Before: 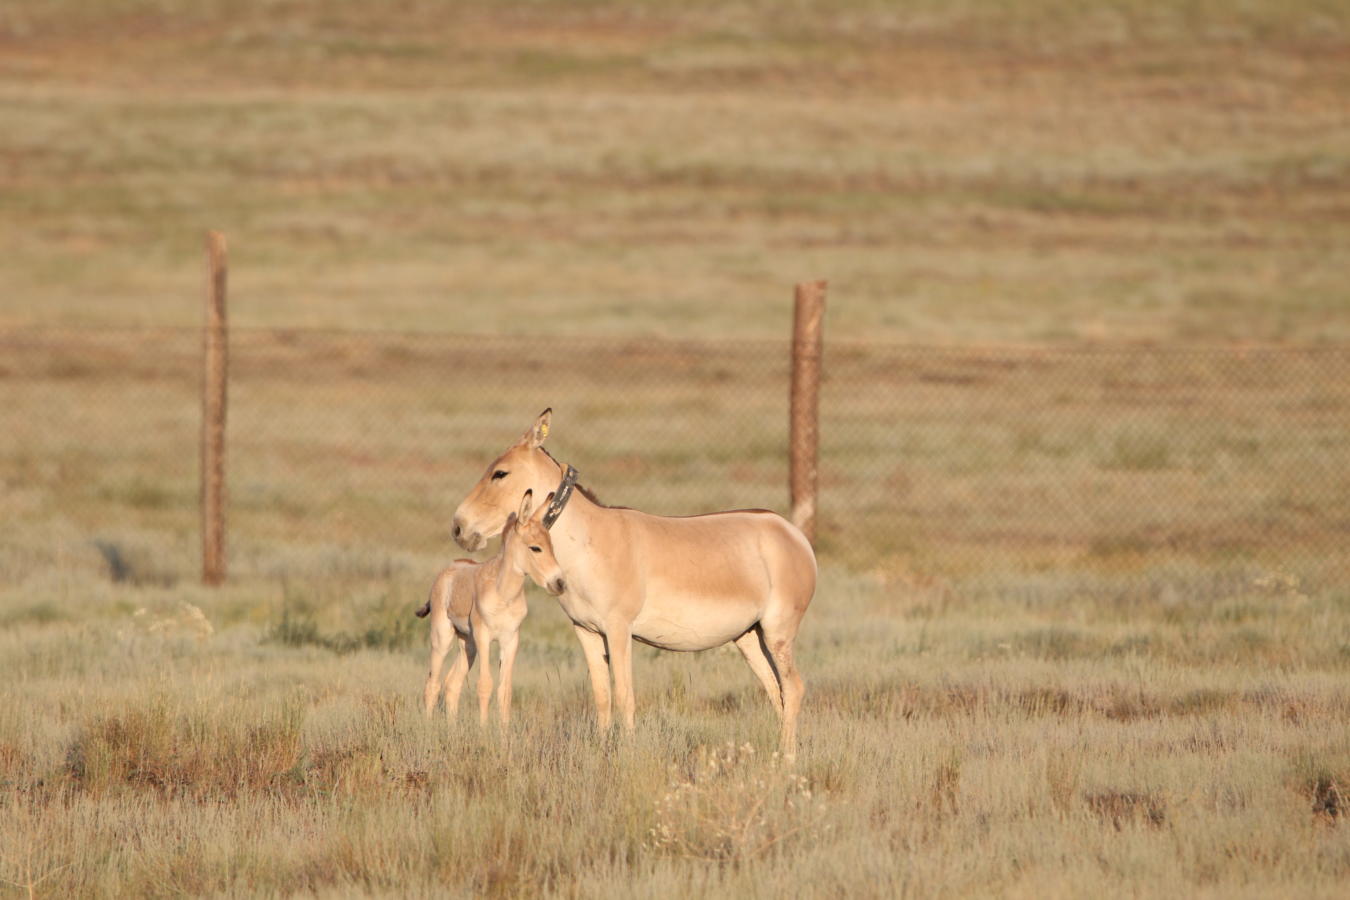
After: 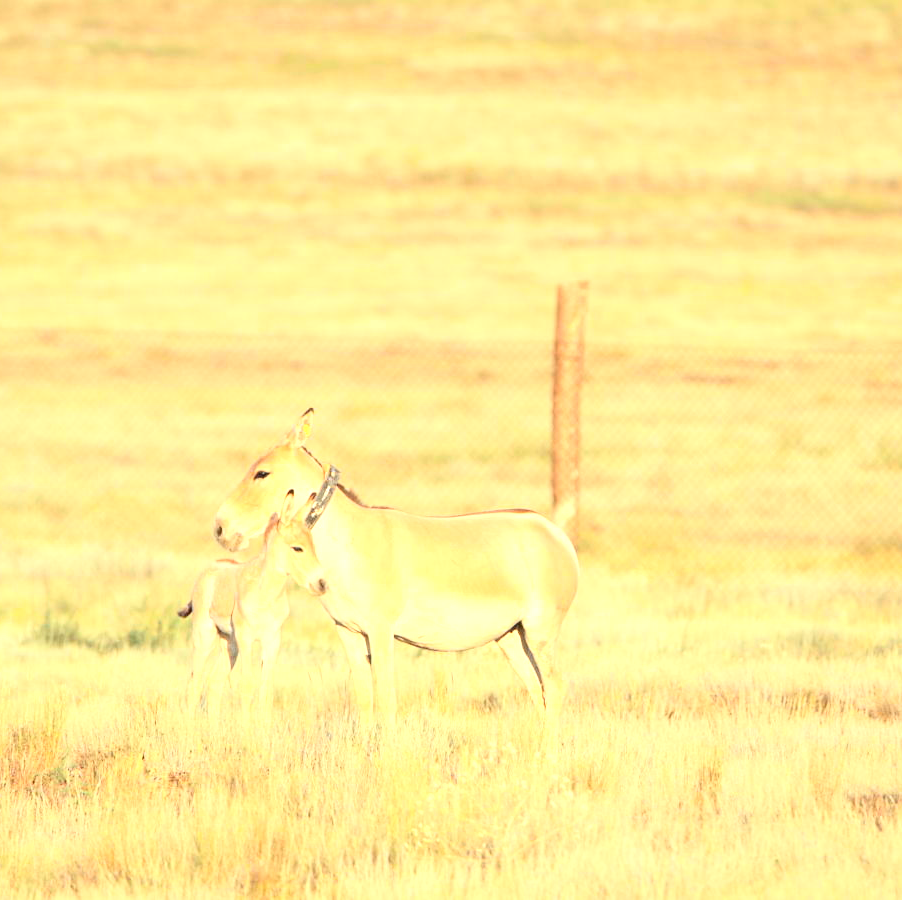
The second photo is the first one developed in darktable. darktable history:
exposure: black level correction 0, exposure 1.3 EV, compensate highlight preservation false
crop and rotate: left 17.732%, right 15.423%
contrast brightness saturation: contrast 0.2, brightness 0.16, saturation 0.22
color correction: highlights a* -8, highlights b* 3.1
